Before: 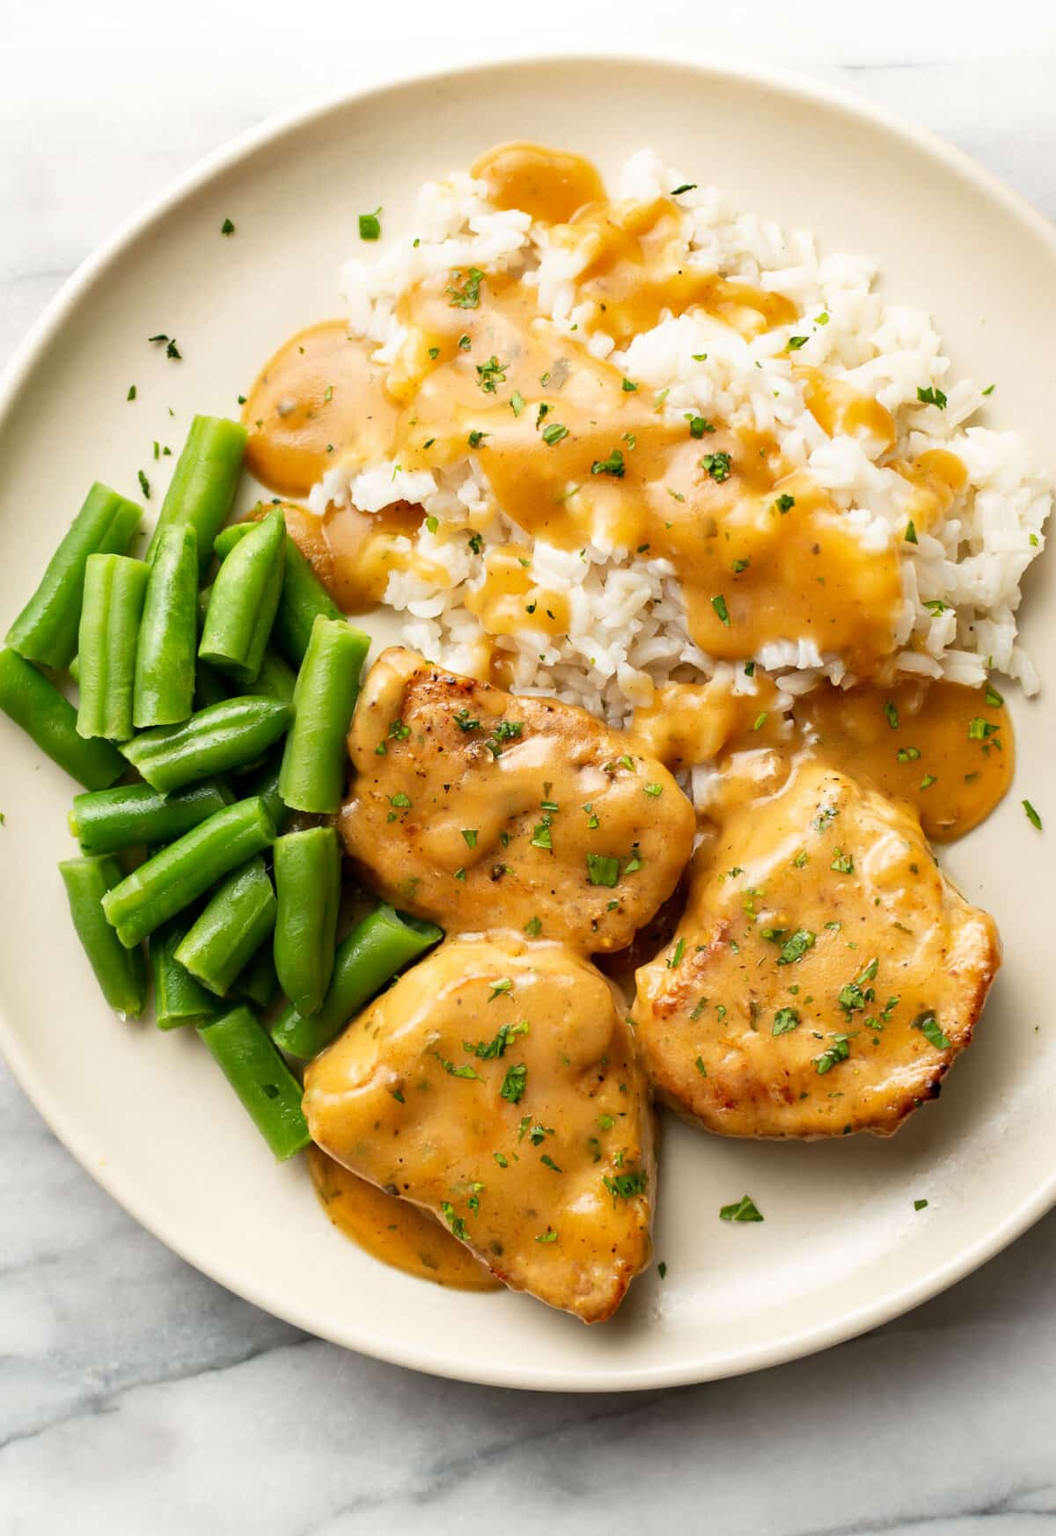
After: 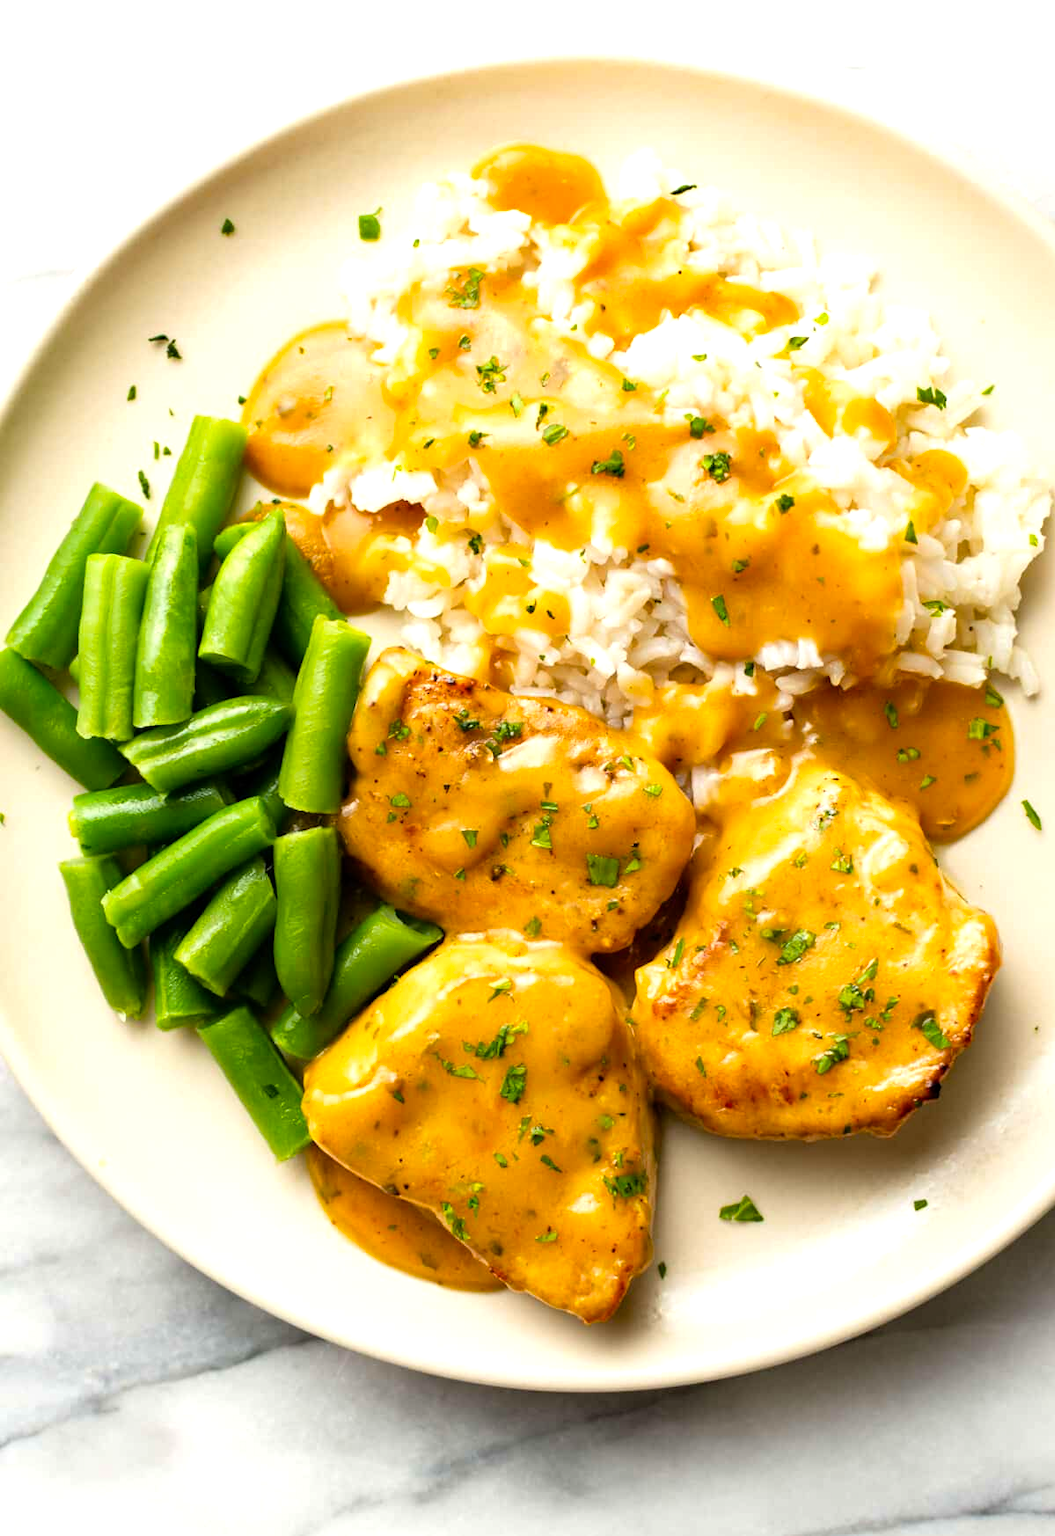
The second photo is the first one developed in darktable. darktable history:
color balance rgb: shadows lift › chroma 0.897%, shadows lift › hue 115.82°, perceptual saturation grading › global saturation 19.707%, global vibrance 20%
tone equalizer: -8 EV -0.402 EV, -7 EV -0.387 EV, -6 EV -0.303 EV, -5 EV -0.256 EV, -3 EV 0.25 EV, -2 EV 0.345 EV, -1 EV 0.377 EV, +0 EV 0.436 EV
